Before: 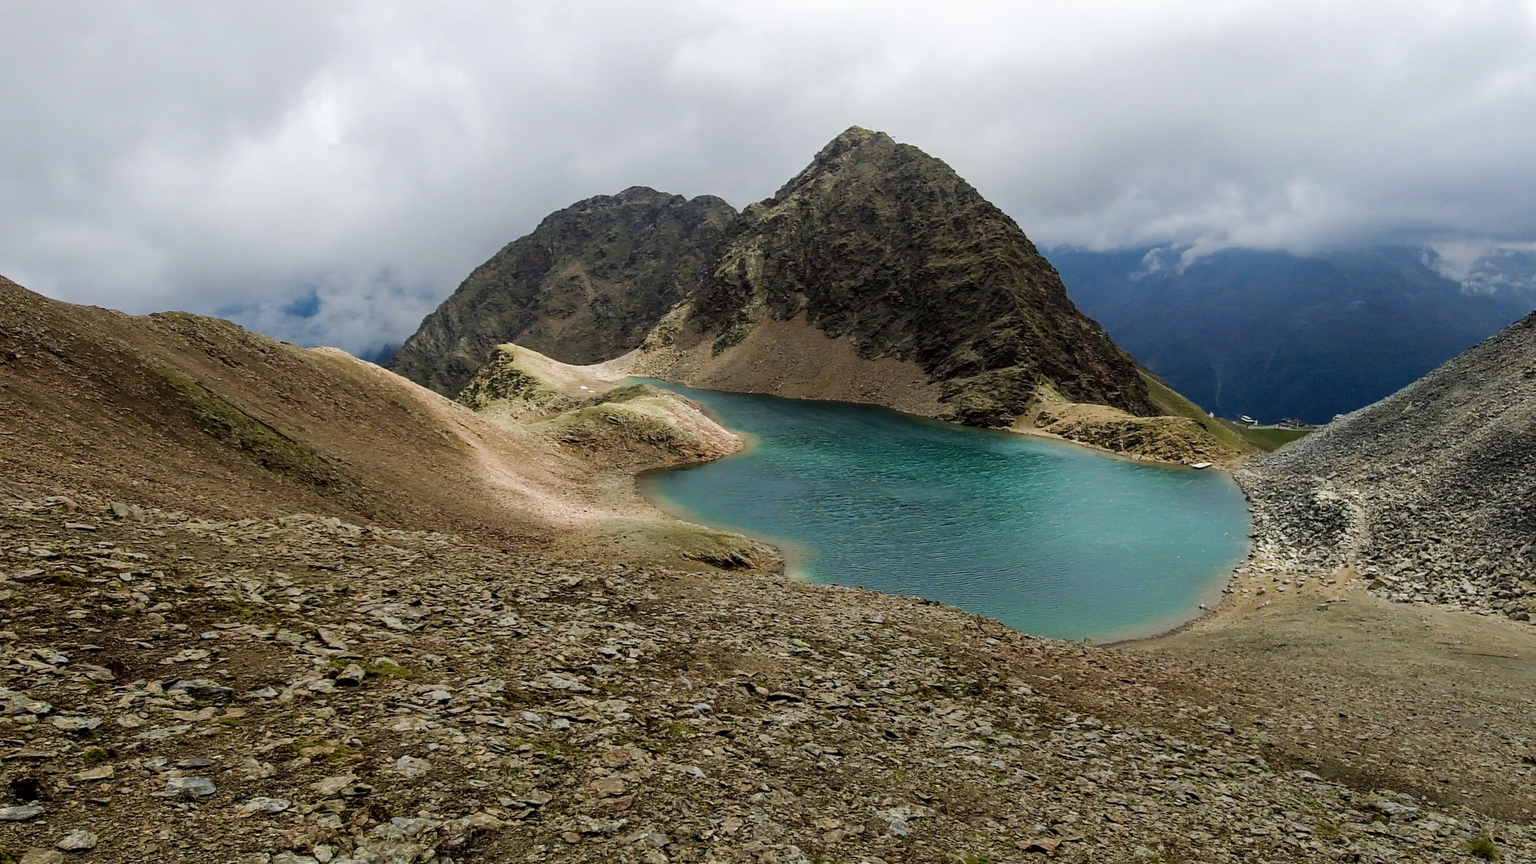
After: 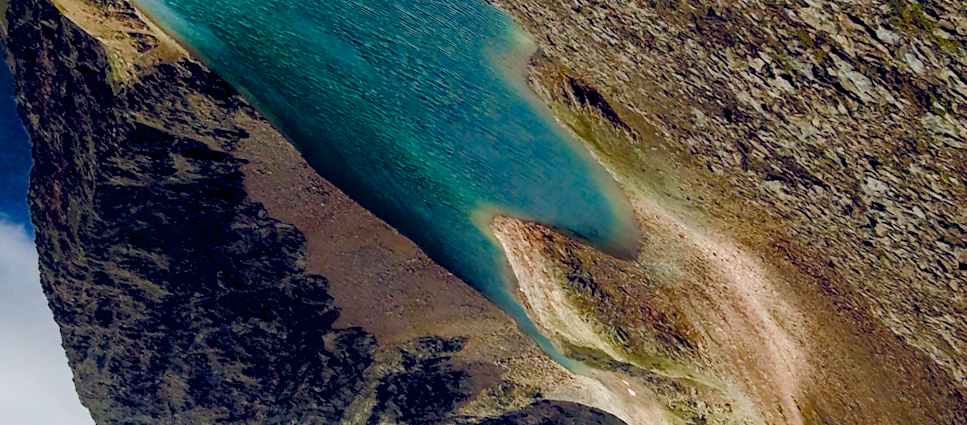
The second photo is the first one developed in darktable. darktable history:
crop and rotate: angle 148.38°, left 9.203%, top 15.639%, right 4.532%, bottom 16.928%
color balance rgb: global offset › luminance -0.28%, global offset › chroma 0.312%, global offset › hue 262.46°, linear chroma grading › global chroma 9.777%, perceptual saturation grading › global saturation 27.438%, perceptual saturation grading › highlights -28.524%, perceptual saturation grading › mid-tones 15.639%, perceptual saturation grading › shadows 33.6%, global vibrance 6.813%, saturation formula JzAzBz (2021)
